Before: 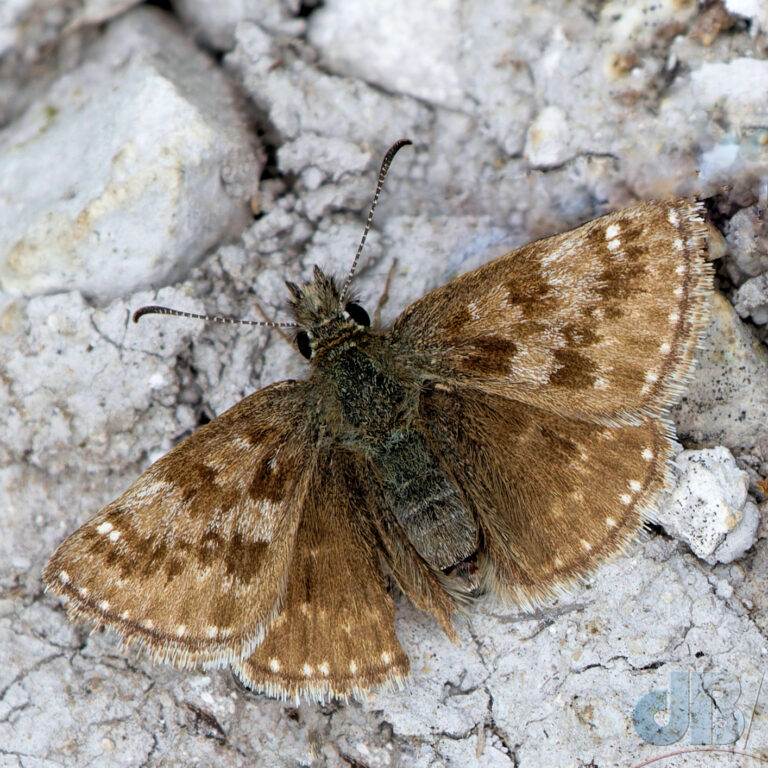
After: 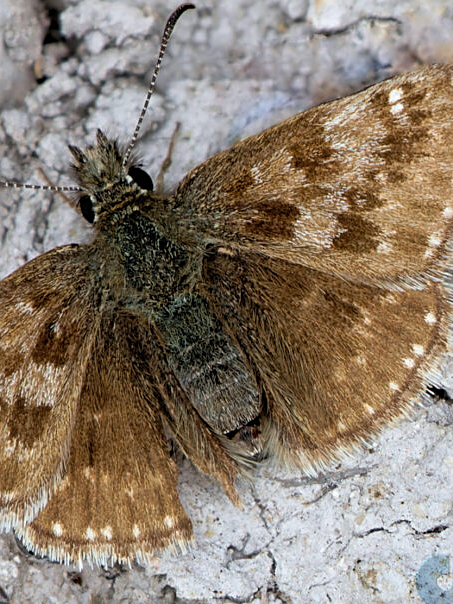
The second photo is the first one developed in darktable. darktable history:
sharpen: radius 1.864, amount 0.398, threshold 1.271
crop and rotate: left 28.256%, top 17.734%, right 12.656%, bottom 3.573%
